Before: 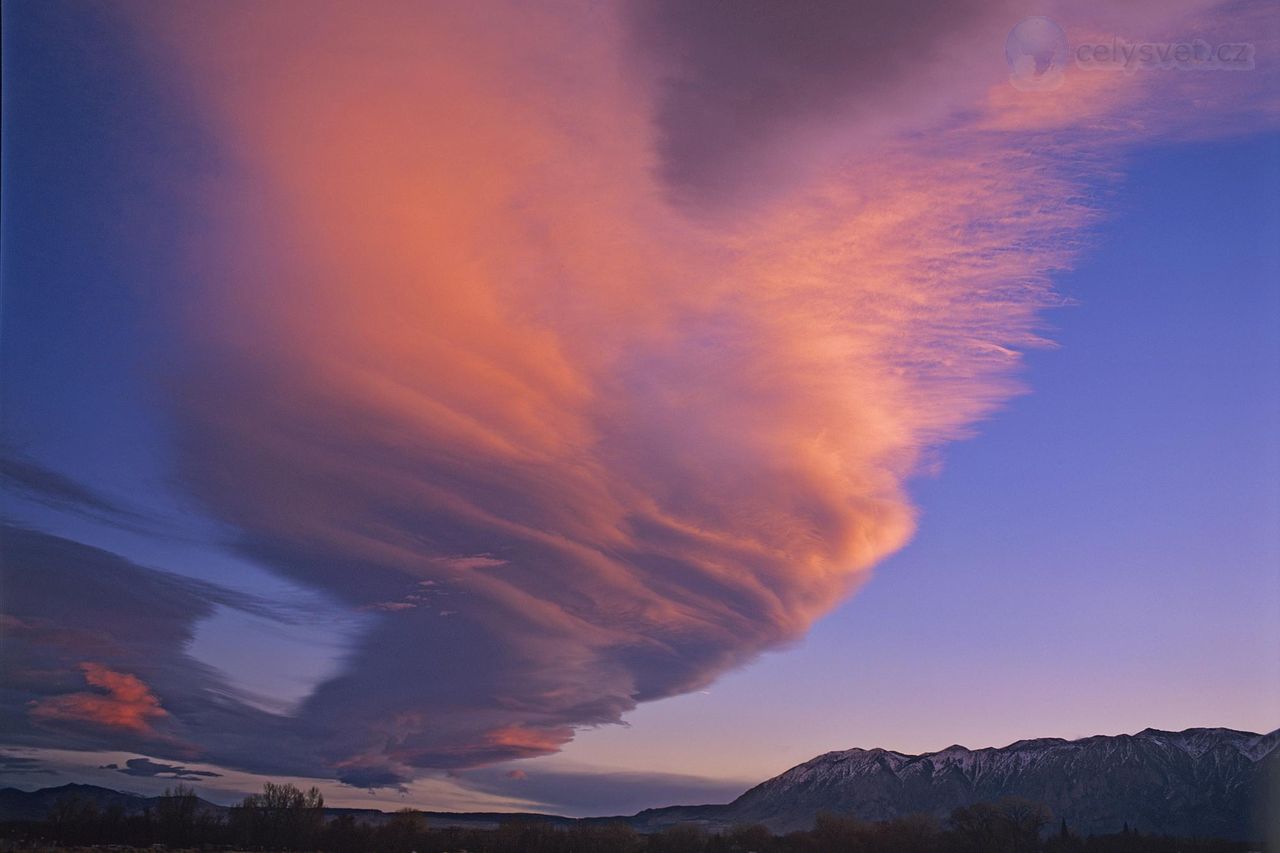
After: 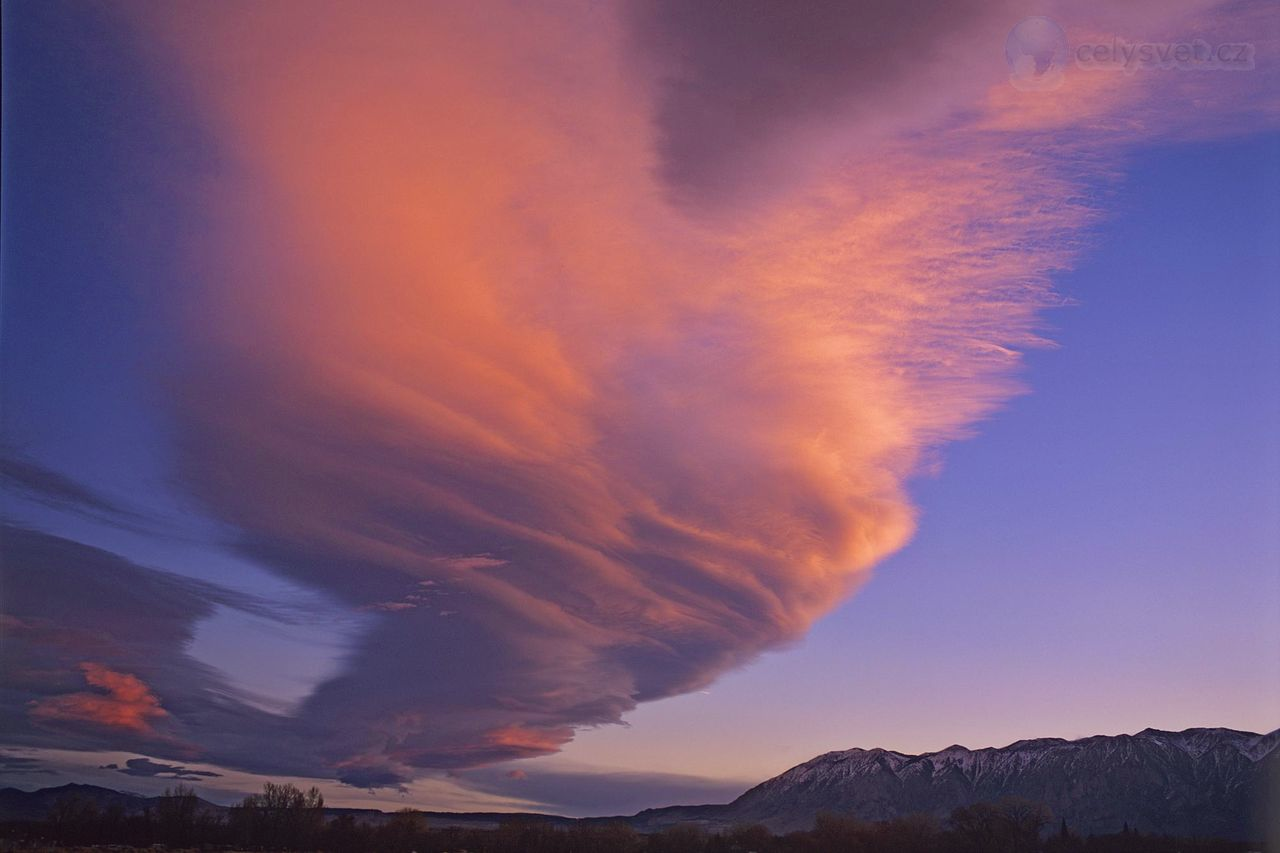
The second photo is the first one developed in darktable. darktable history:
color correction: highlights a* -0.916, highlights b* 4.48, shadows a* 3.61
